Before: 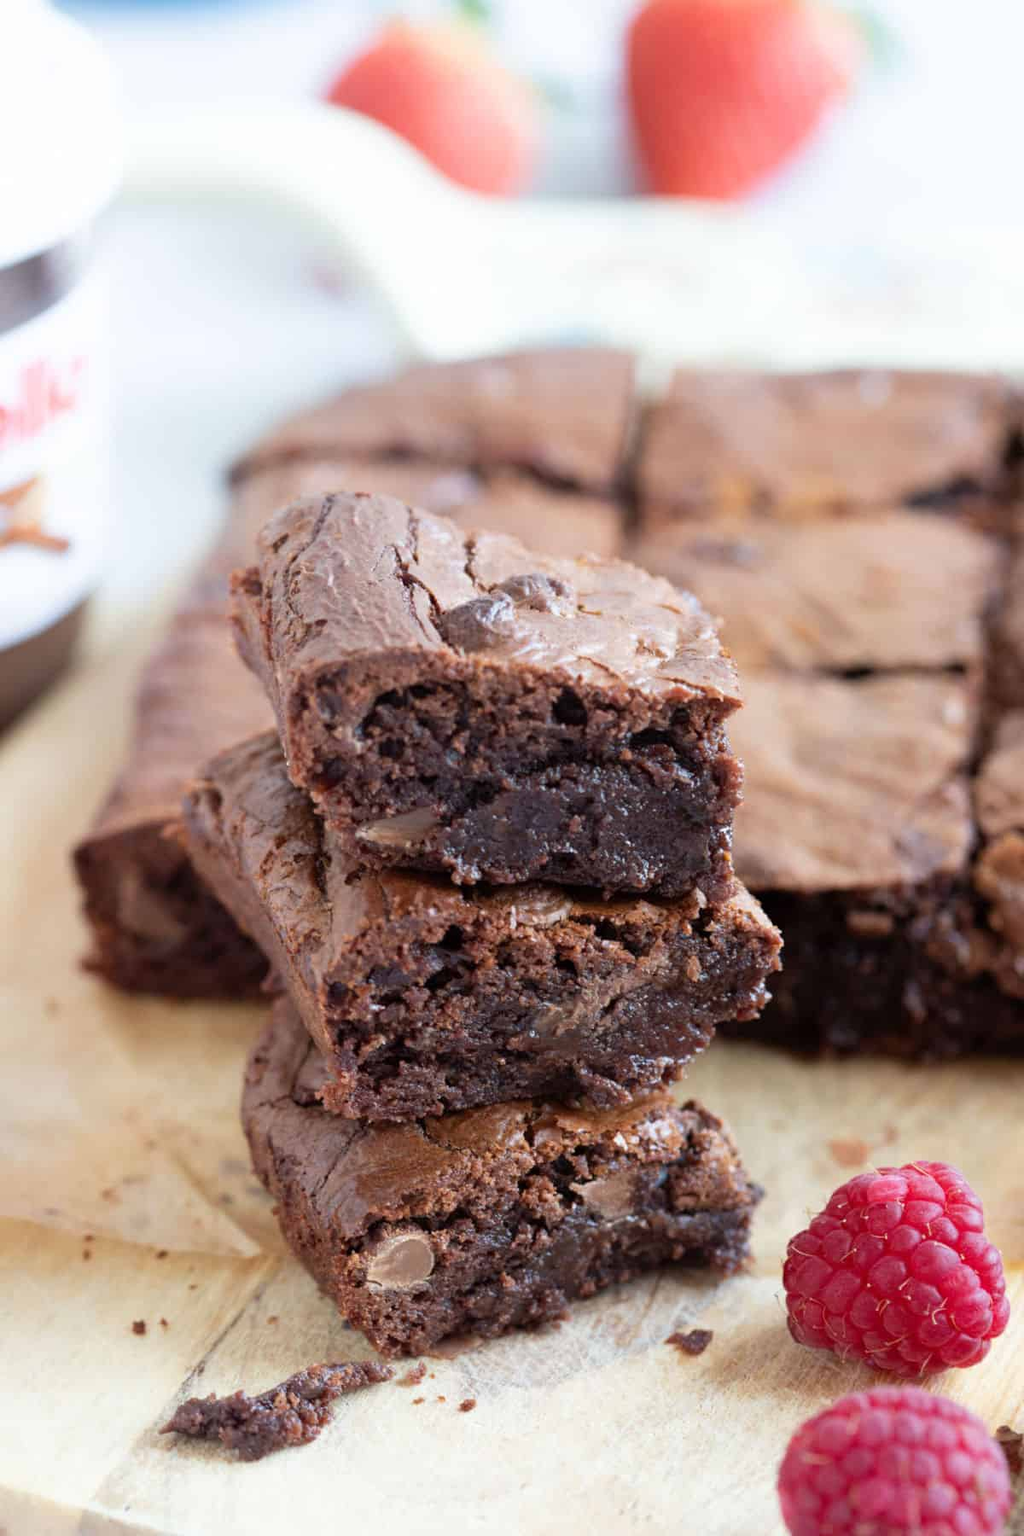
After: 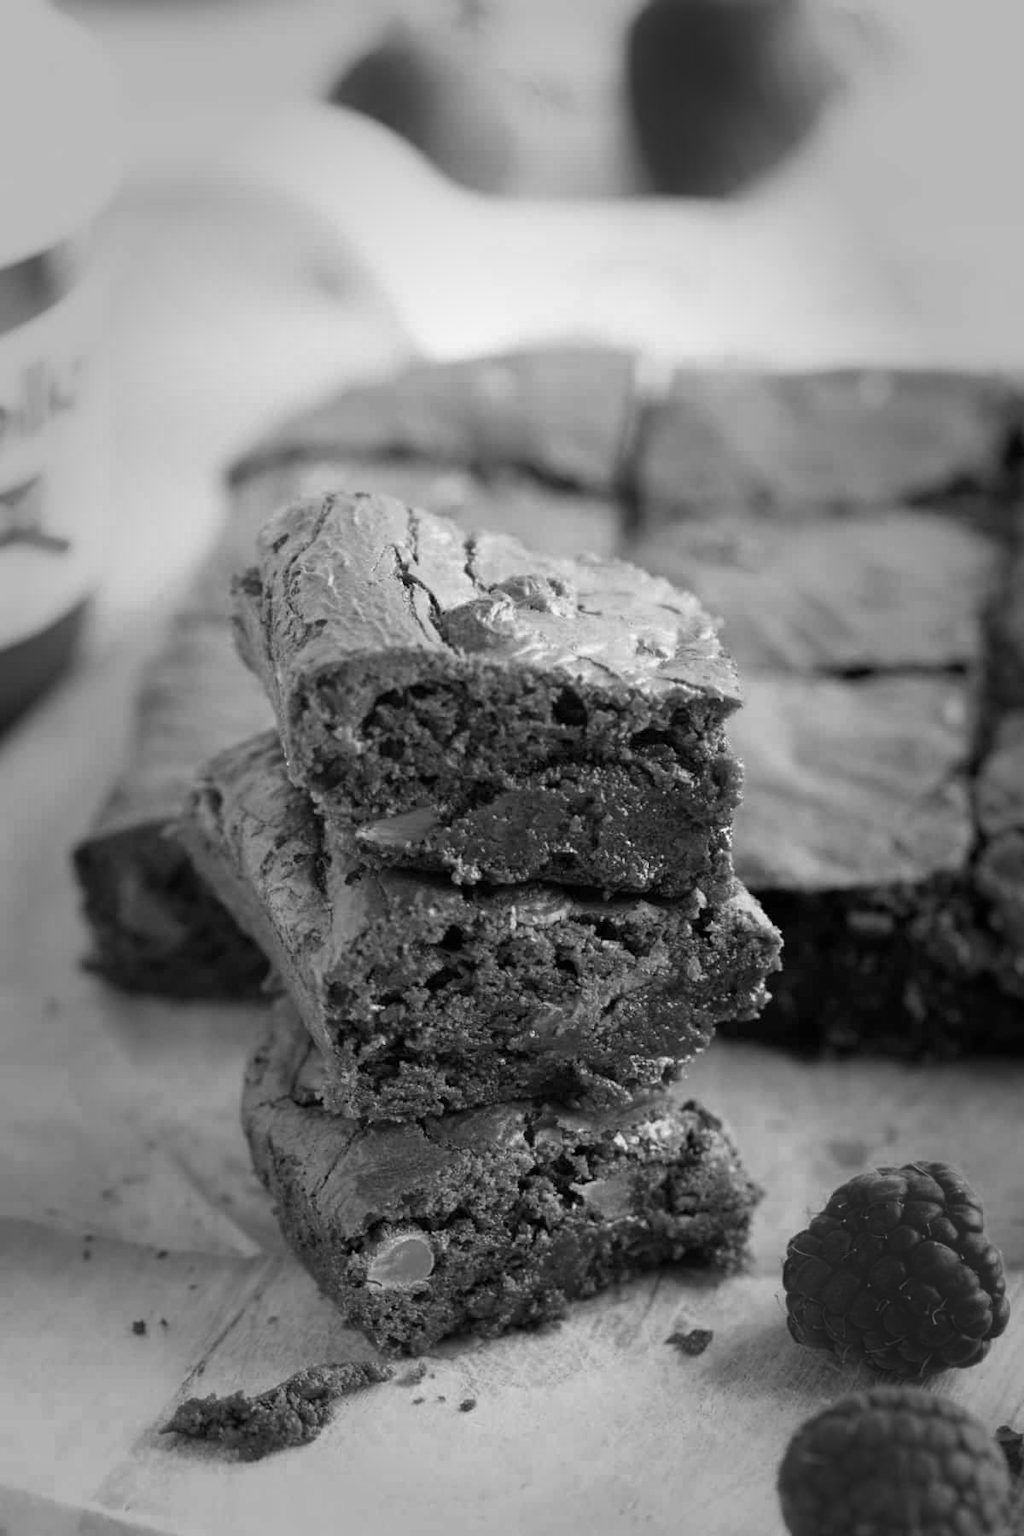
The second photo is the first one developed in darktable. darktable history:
monochrome: a 0, b 0, size 0.5, highlights 0.57
vignetting: fall-off start 48.41%, automatic ratio true, width/height ratio 1.29, unbound false
color zones: curves: ch0 [(0, 0.48) (0.209, 0.398) (0.305, 0.332) (0.429, 0.493) (0.571, 0.5) (0.714, 0.5) (0.857, 0.5) (1, 0.48)]; ch1 [(0, 0.633) (0.143, 0.586) (0.286, 0.489) (0.429, 0.448) (0.571, 0.31) (0.714, 0.335) (0.857, 0.492) (1, 0.633)]; ch2 [(0, 0.448) (0.143, 0.498) (0.286, 0.5) (0.429, 0.5) (0.571, 0.5) (0.714, 0.5) (0.857, 0.5) (1, 0.448)]
